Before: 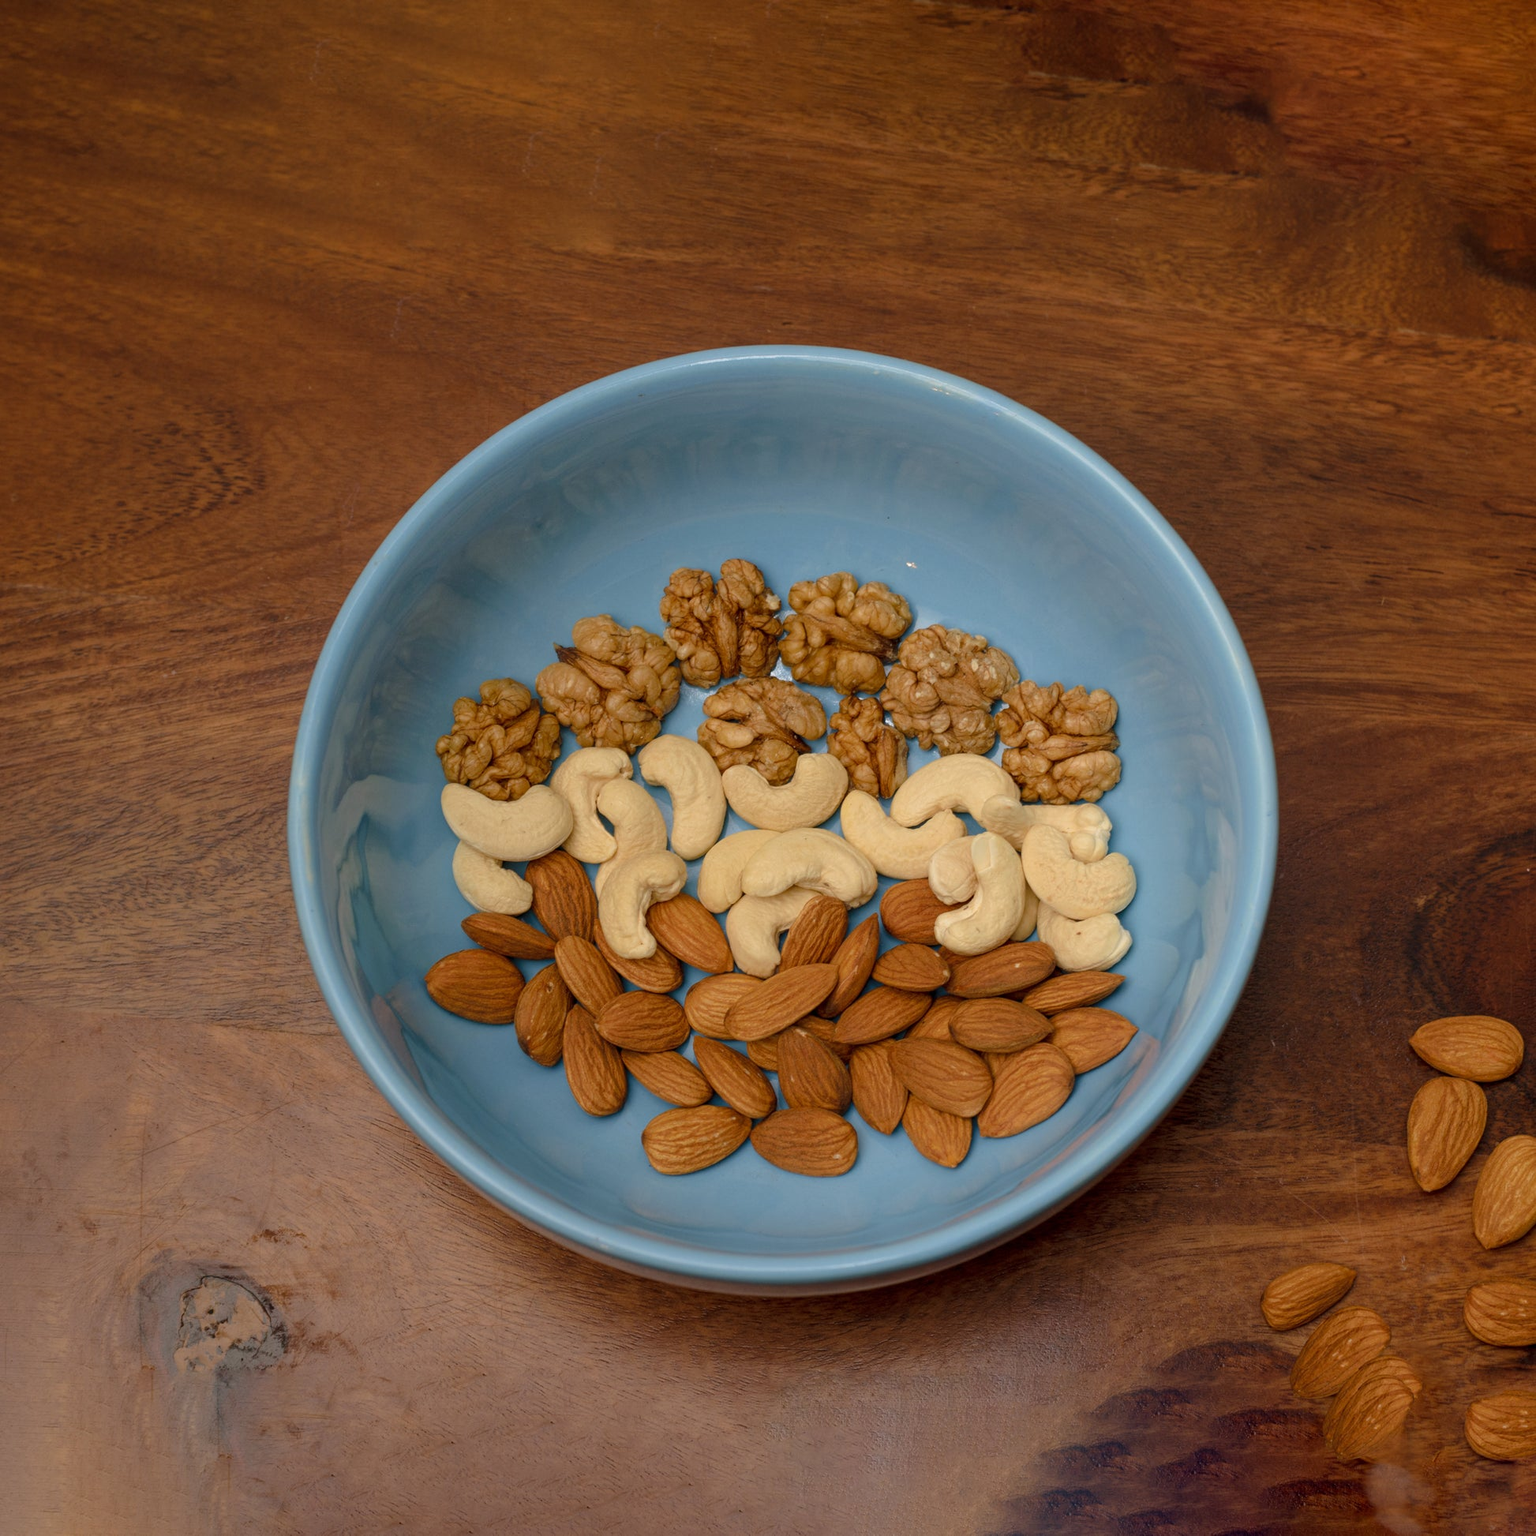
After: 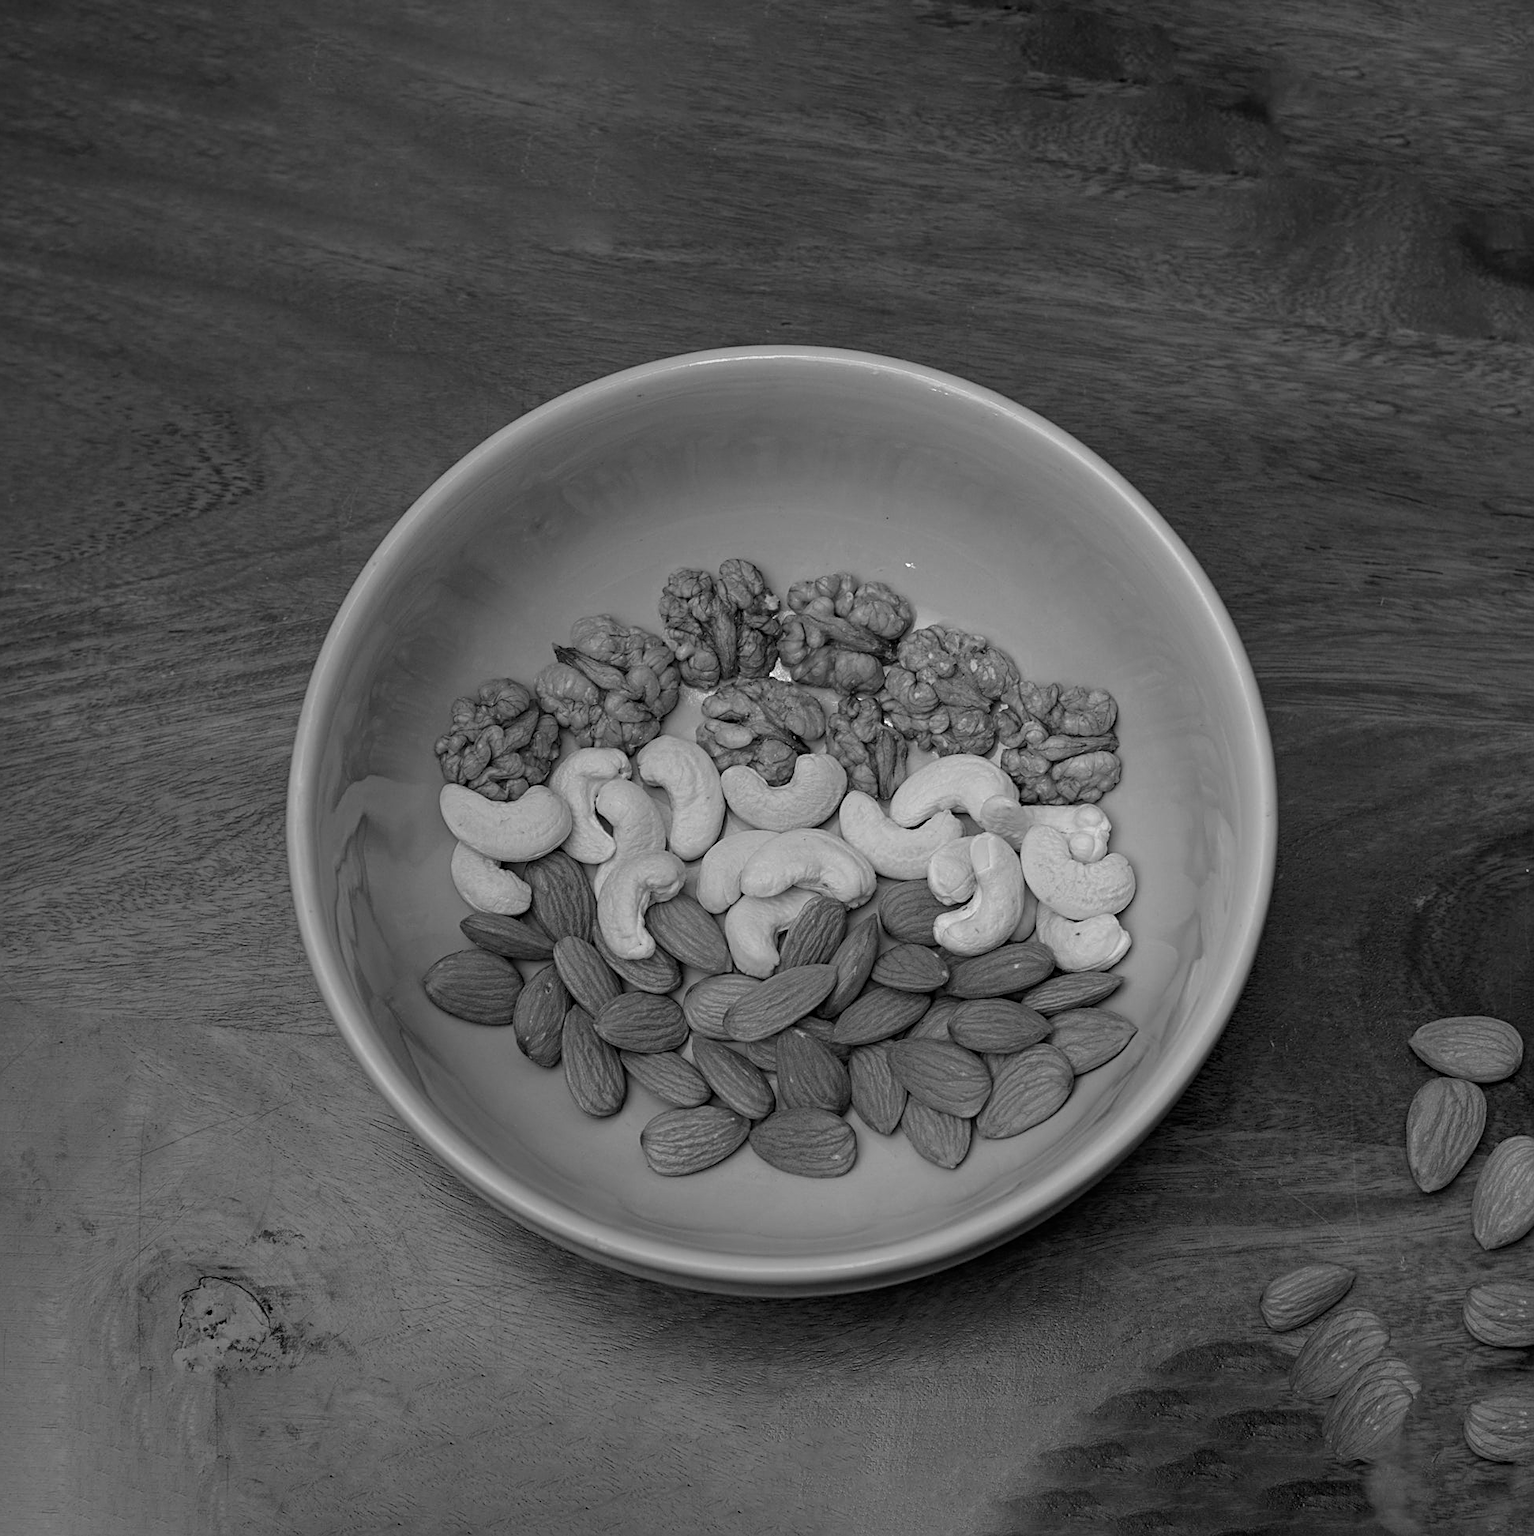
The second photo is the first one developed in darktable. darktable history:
sharpen: on, module defaults
haze removal: compatibility mode true, adaptive false
crop and rotate: left 0.126%
color calibration: output gray [0.267, 0.423, 0.261, 0], illuminant same as pipeline (D50), adaptation none (bypass)
